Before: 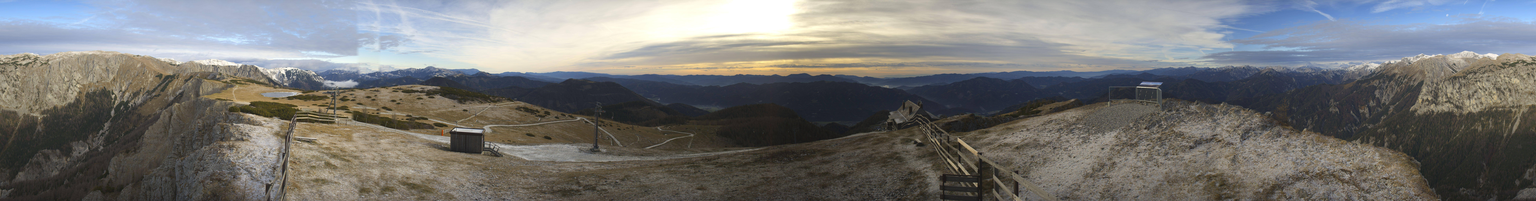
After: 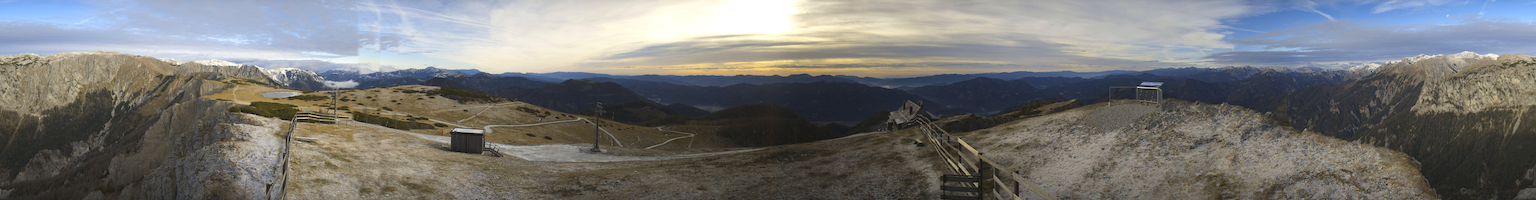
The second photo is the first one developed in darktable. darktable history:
white balance: emerald 1
color contrast: green-magenta contrast 0.8, blue-yellow contrast 1.1, unbound 0
